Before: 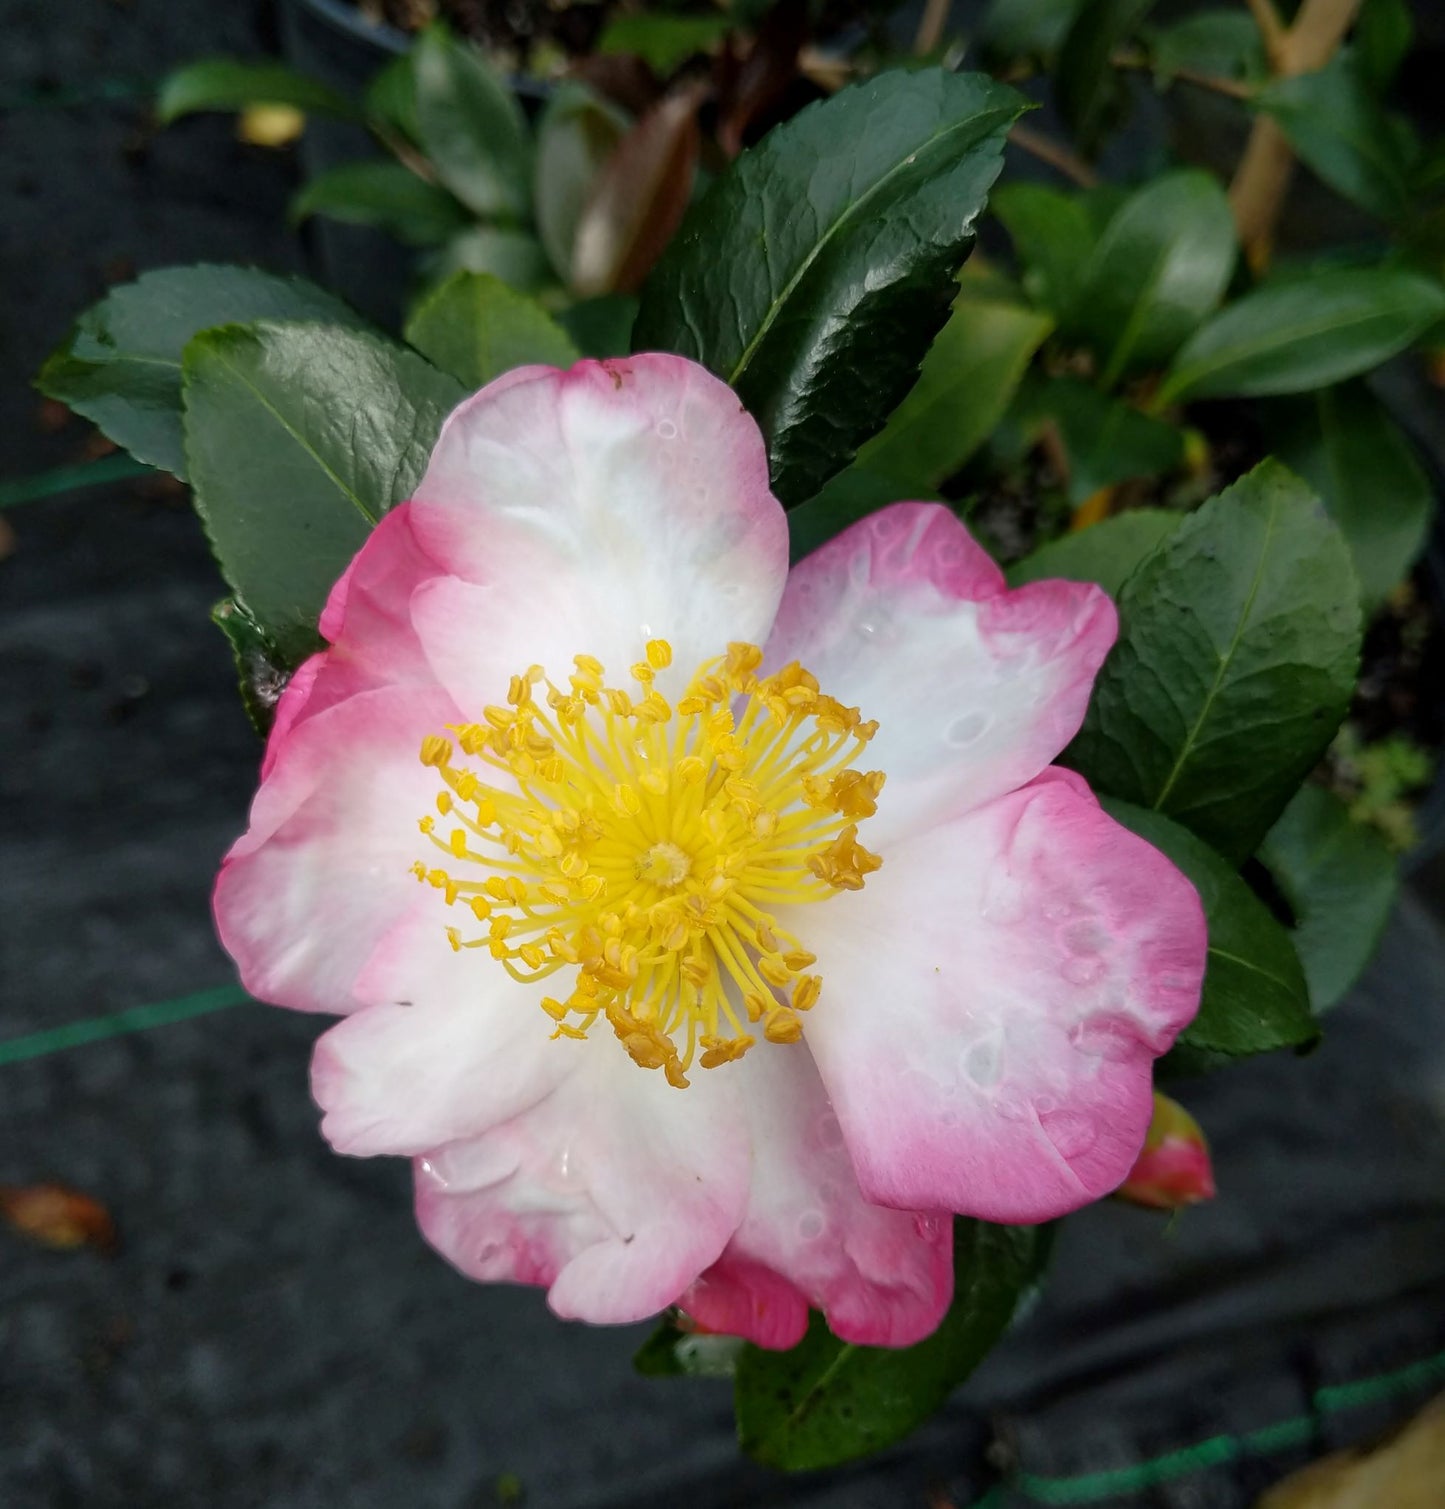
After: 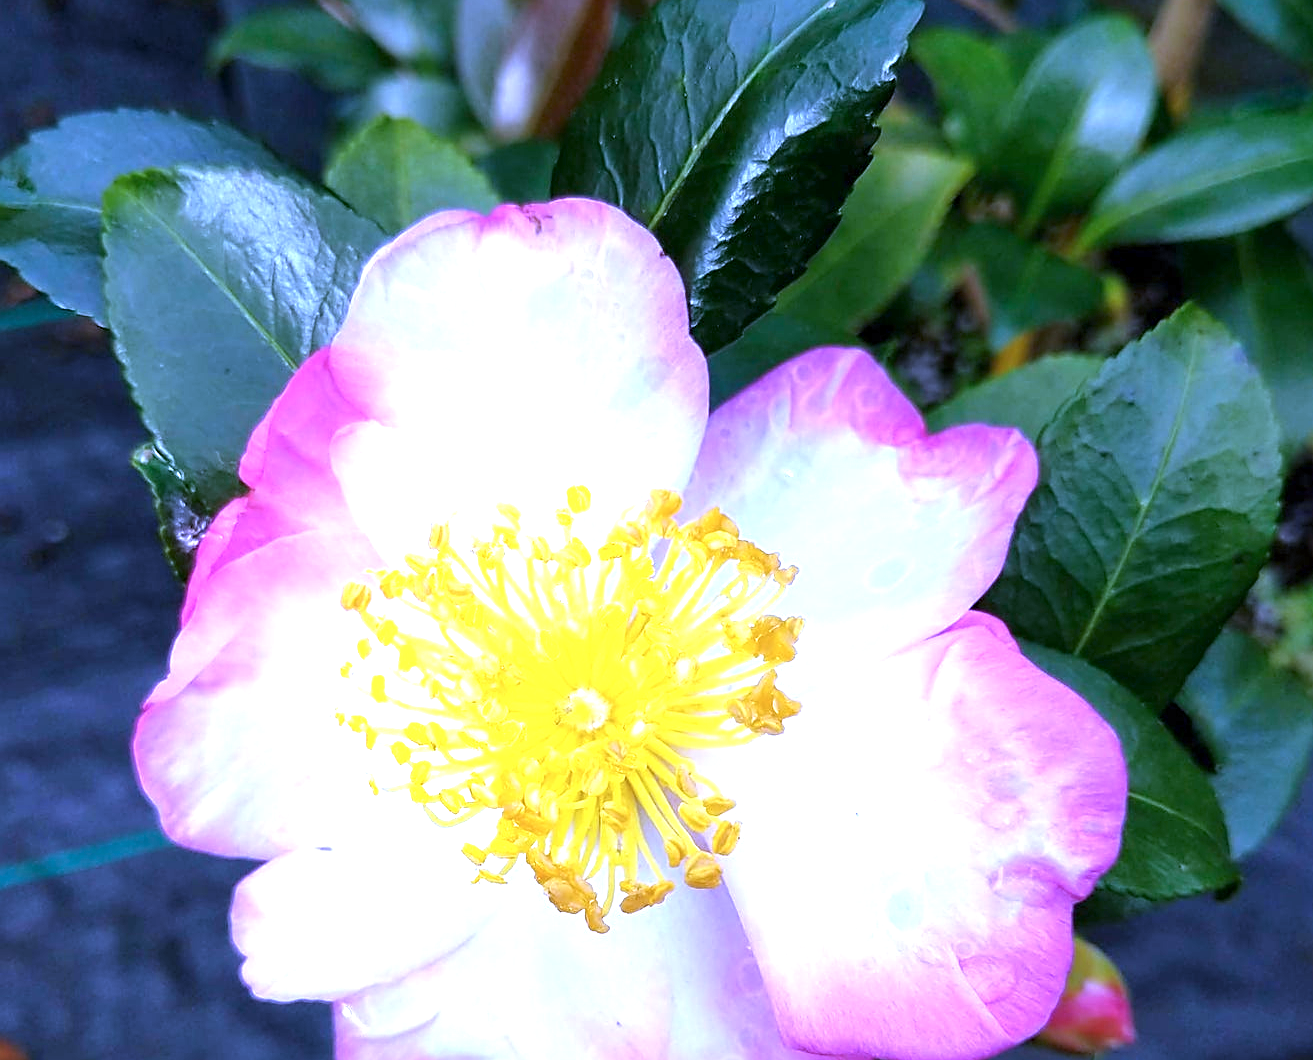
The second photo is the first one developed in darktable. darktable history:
color calibration: illuminant F (fluorescent), F source F9 (Cool White Deluxe 4150 K) – high CRI, x 0.374, y 0.373, temperature 4158.34 K
sharpen: on, module defaults
crop: left 5.596%, top 10.314%, right 3.534%, bottom 19.395%
white balance: red 0.98, blue 1.61
exposure: exposure 1.16 EV, compensate exposure bias true, compensate highlight preservation false
